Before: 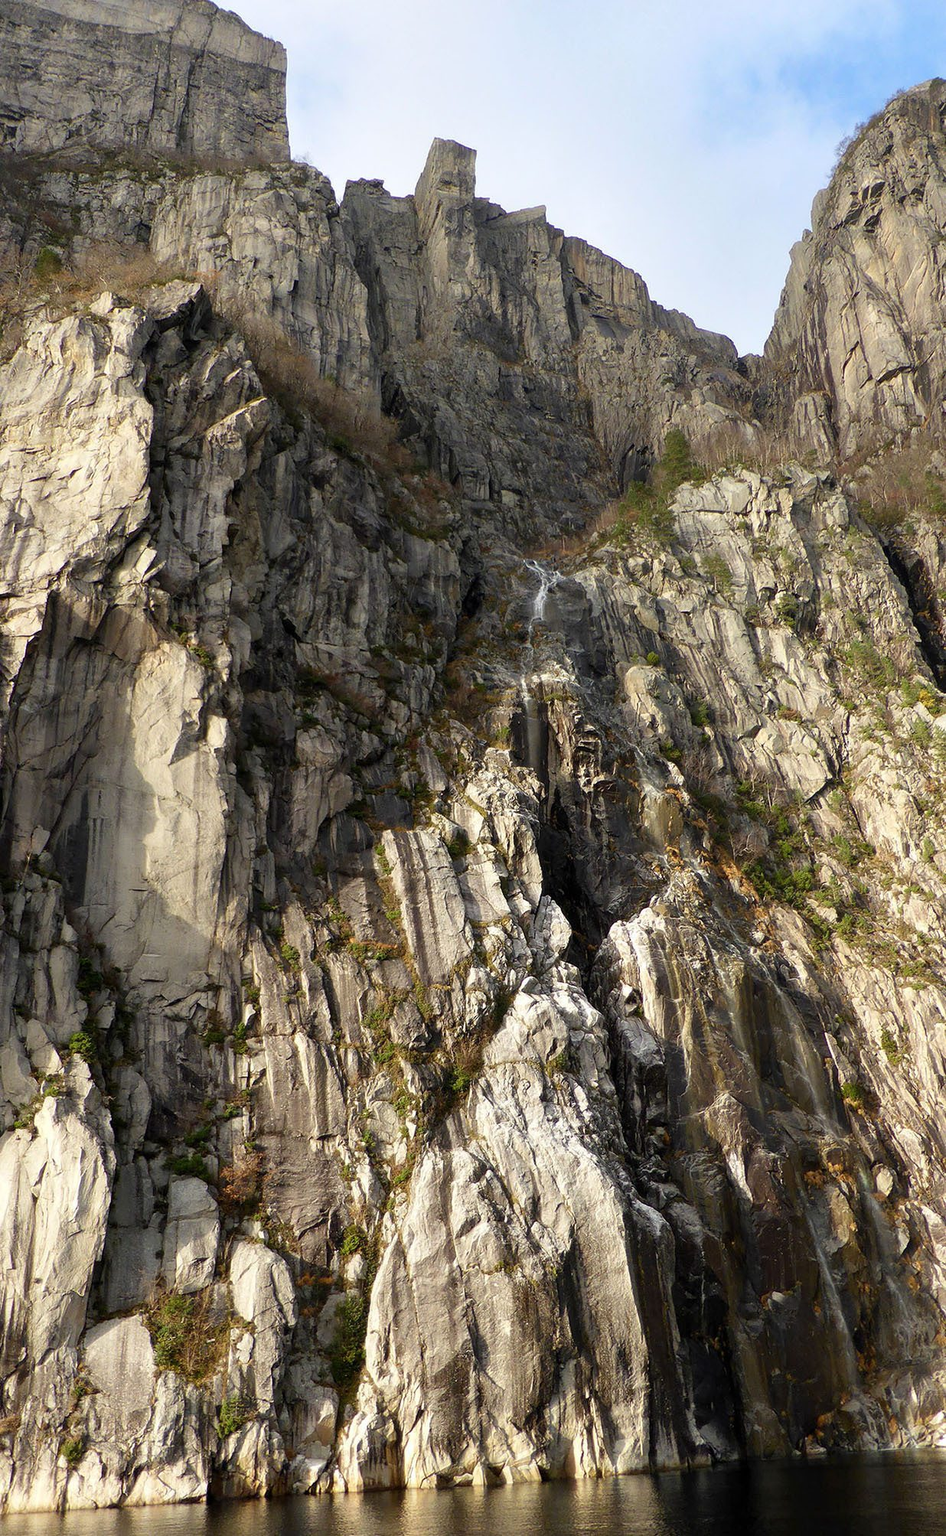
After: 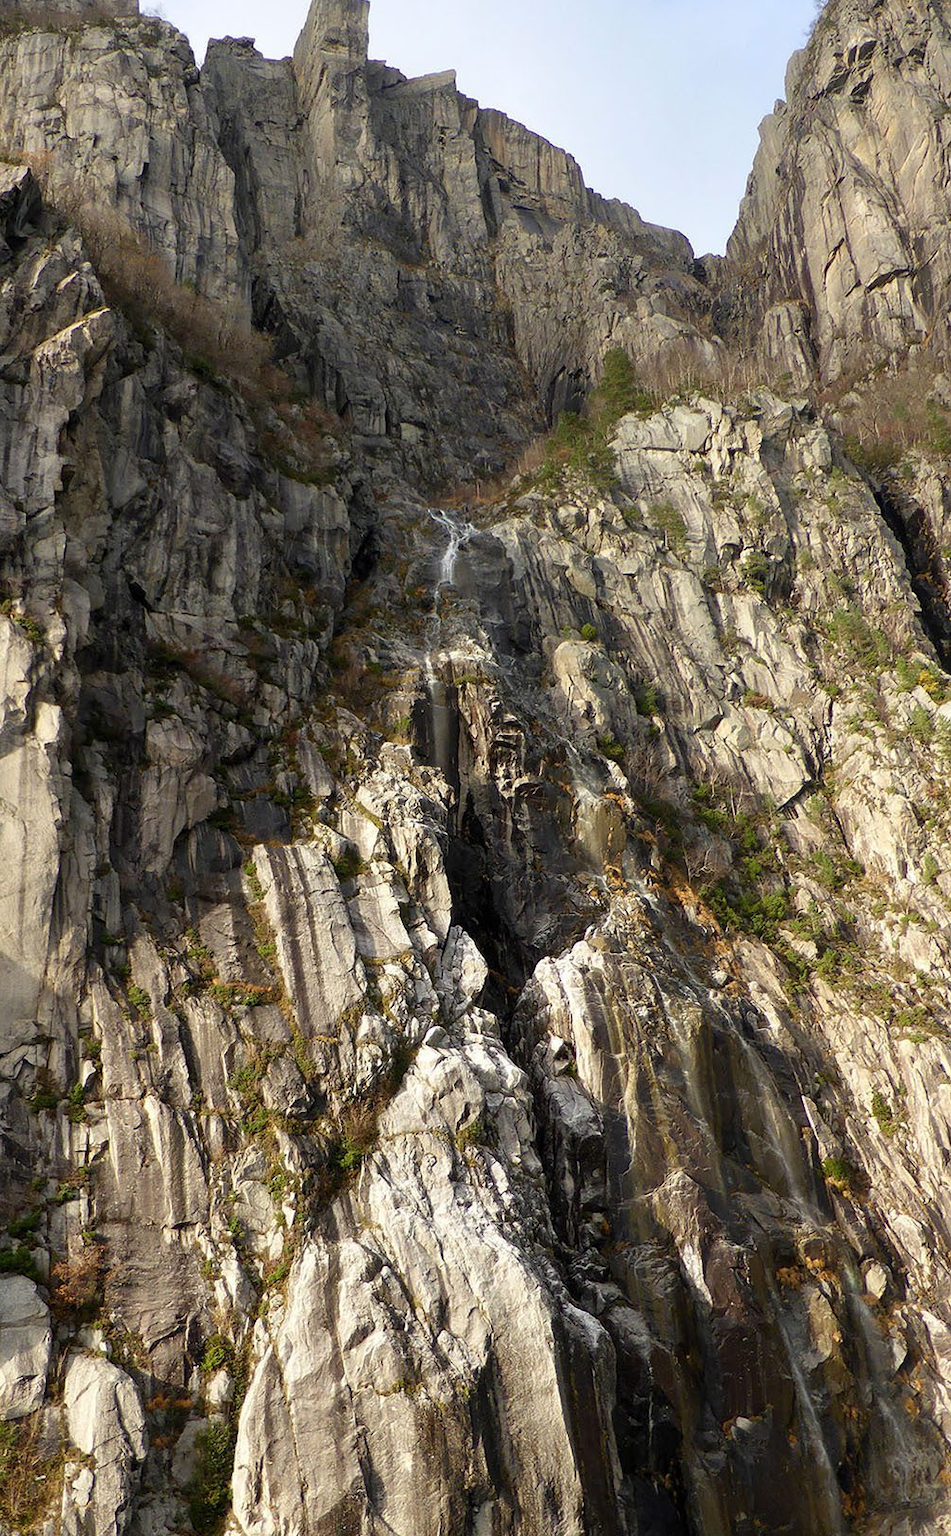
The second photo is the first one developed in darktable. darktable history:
crop: left 18.875%, top 9.749%, right 0.001%, bottom 9.592%
